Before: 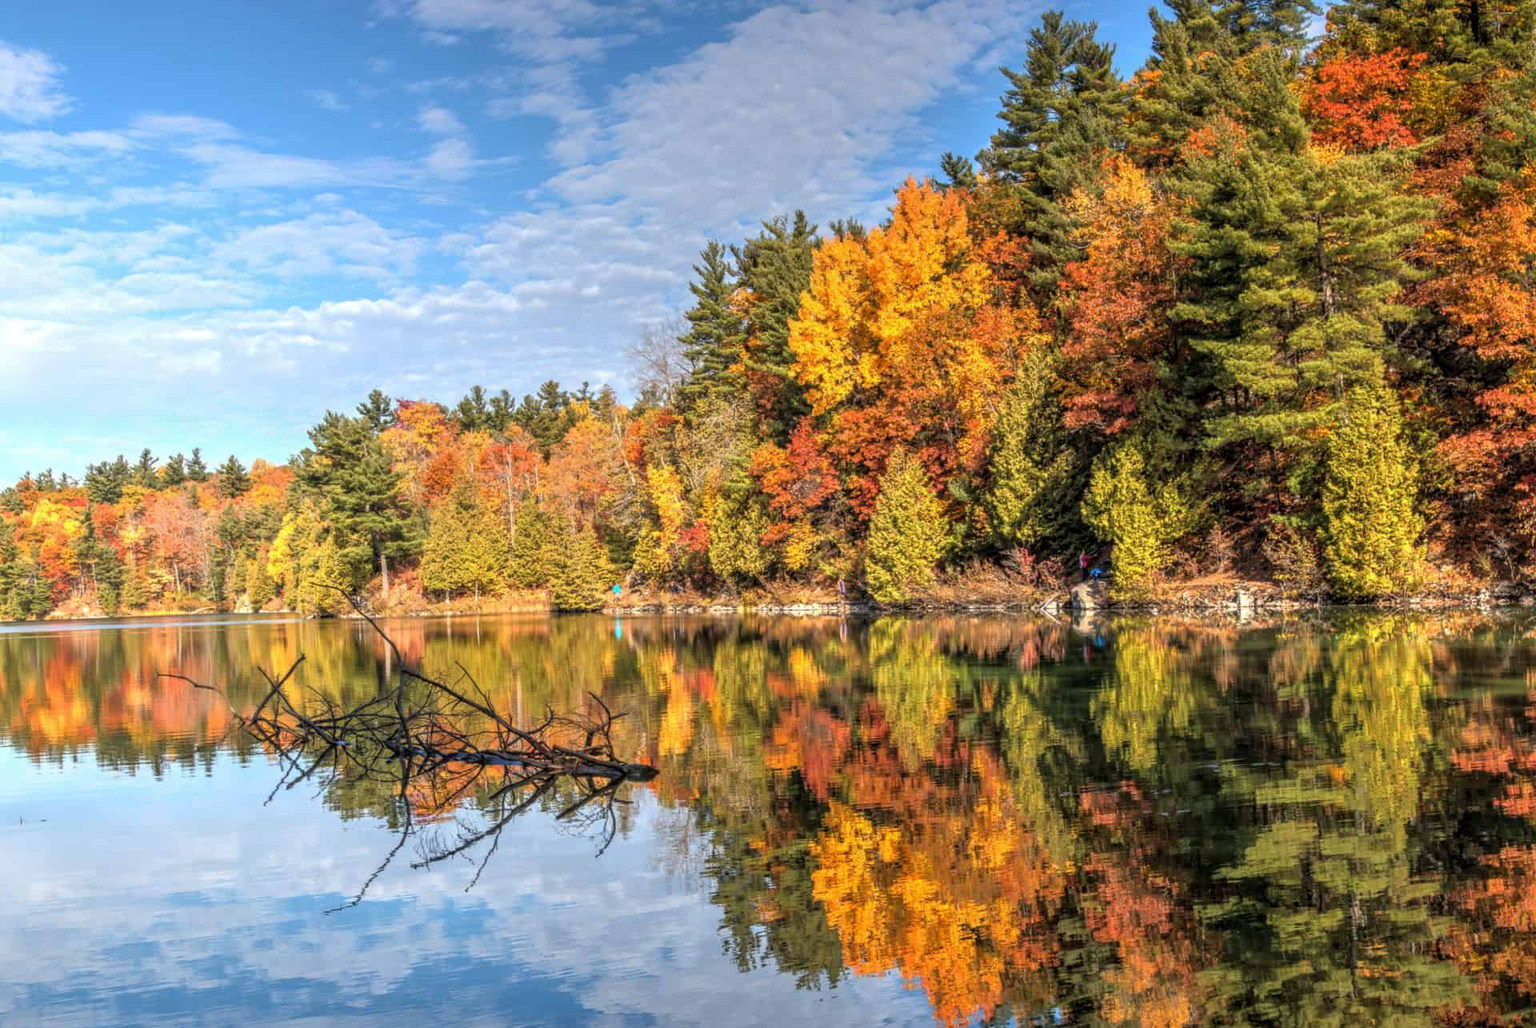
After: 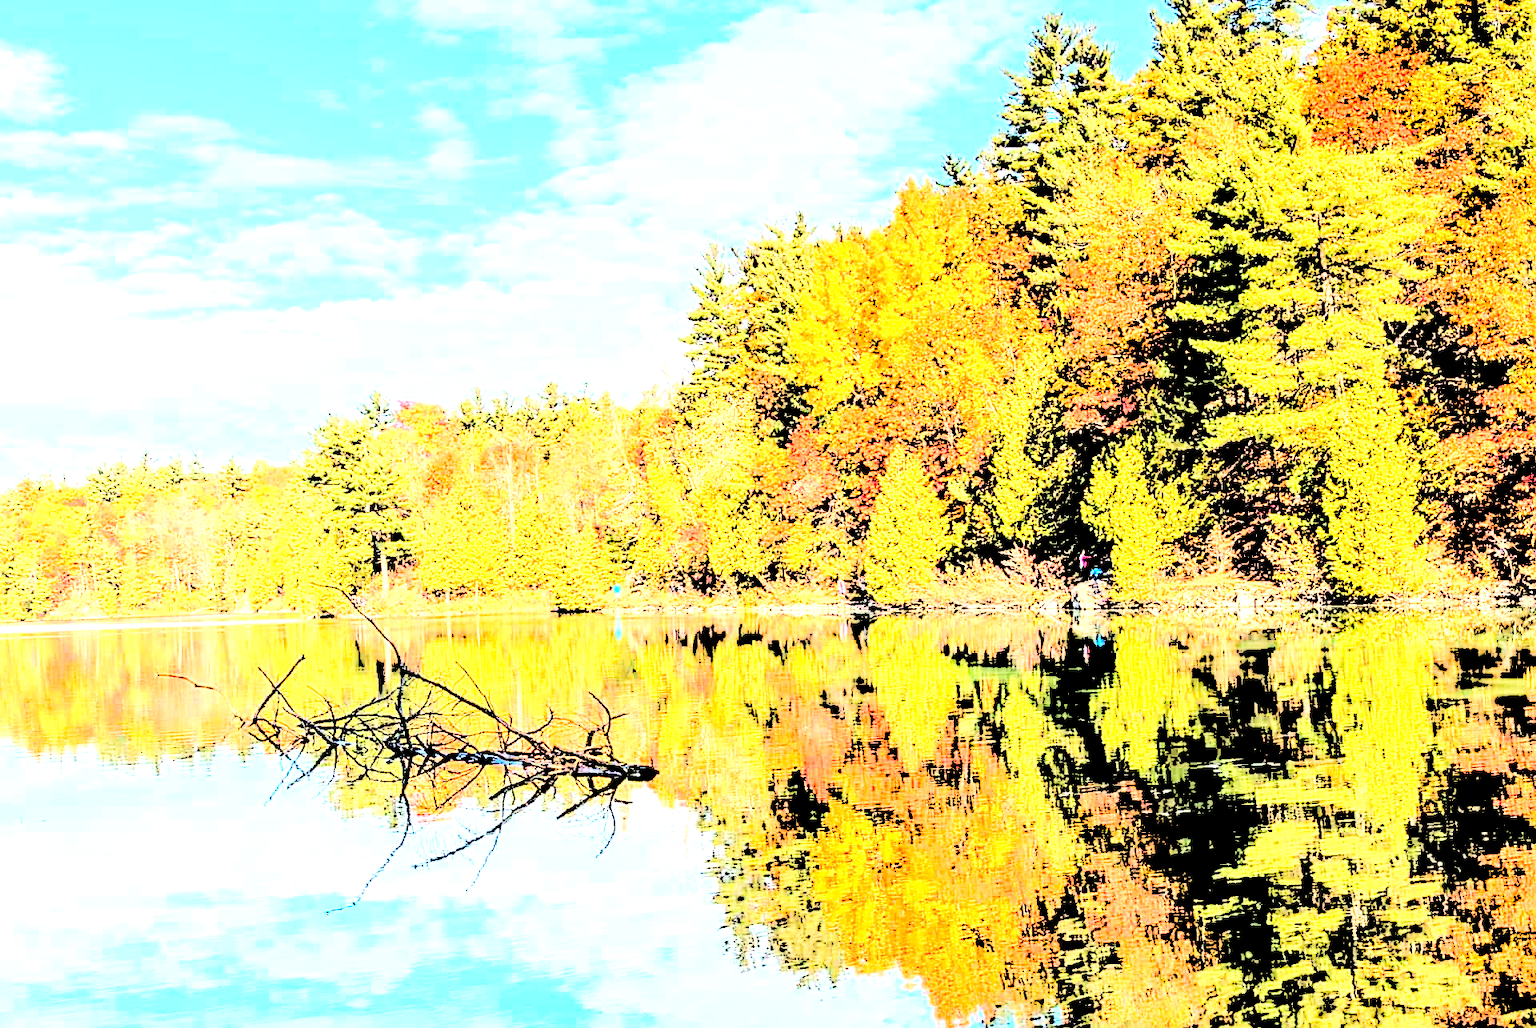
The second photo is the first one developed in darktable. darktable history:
sharpen: on, module defaults
levels: levels [0.246, 0.256, 0.506]
